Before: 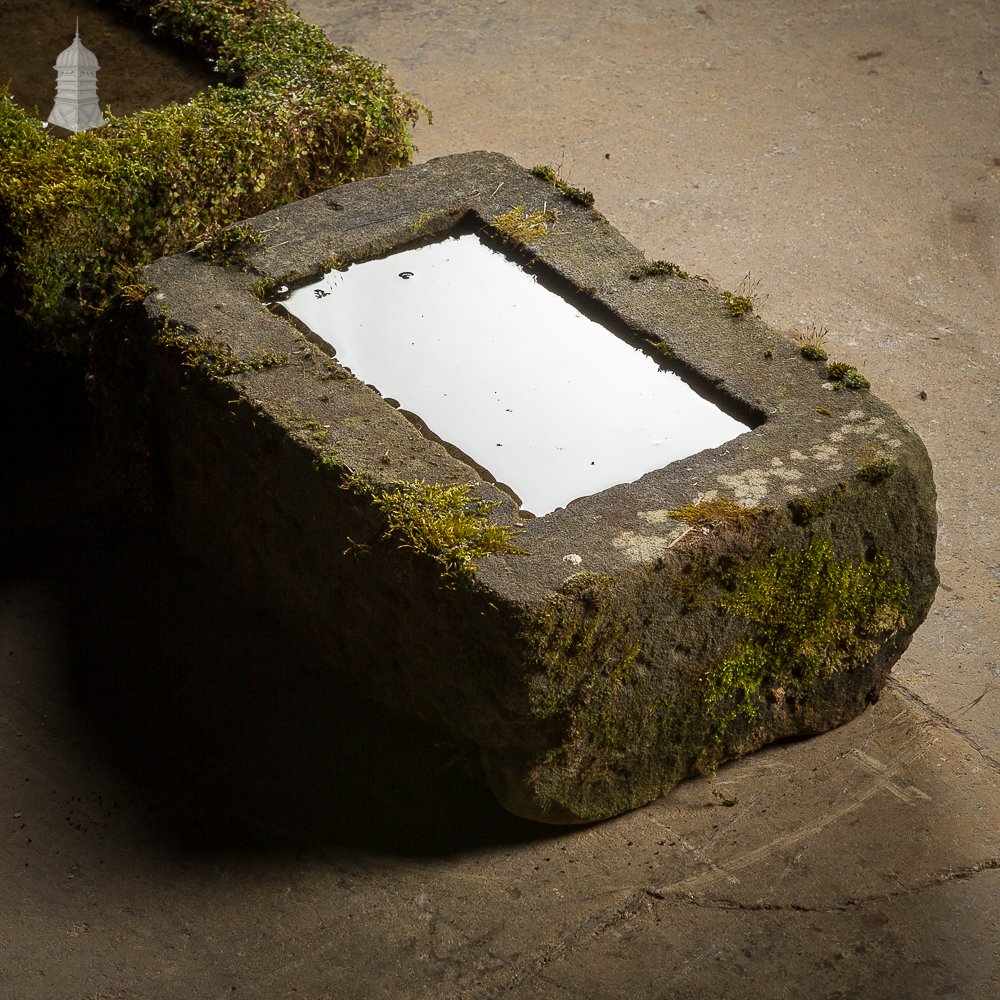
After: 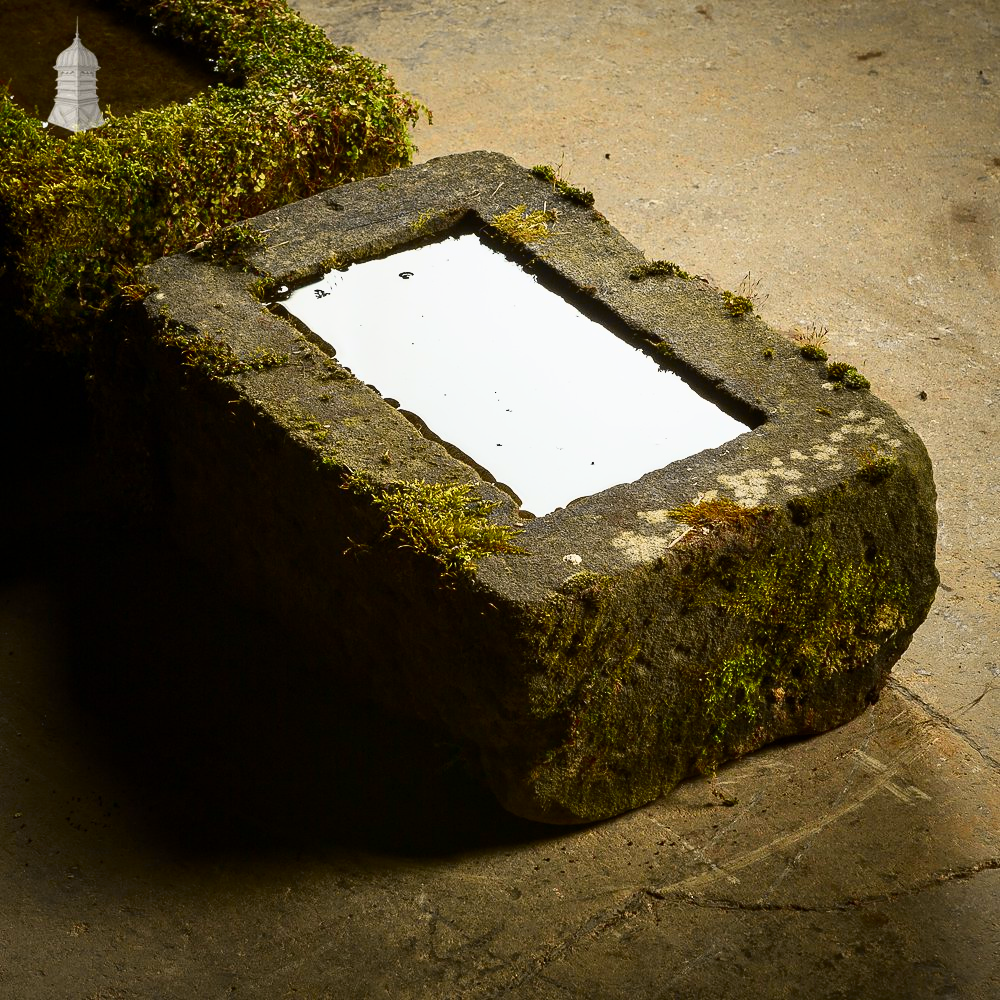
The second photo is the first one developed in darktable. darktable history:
tone curve: curves: ch0 [(0, 0) (0.187, 0.12) (0.384, 0.363) (0.618, 0.698) (0.754, 0.857) (0.875, 0.956) (1, 0.987)]; ch1 [(0, 0) (0.402, 0.36) (0.476, 0.466) (0.501, 0.501) (0.518, 0.514) (0.564, 0.608) (0.614, 0.664) (0.692, 0.744) (1, 1)]; ch2 [(0, 0) (0.435, 0.412) (0.483, 0.481) (0.503, 0.503) (0.522, 0.535) (0.563, 0.601) (0.627, 0.699) (0.699, 0.753) (0.997, 0.858)], color space Lab, independent channels
